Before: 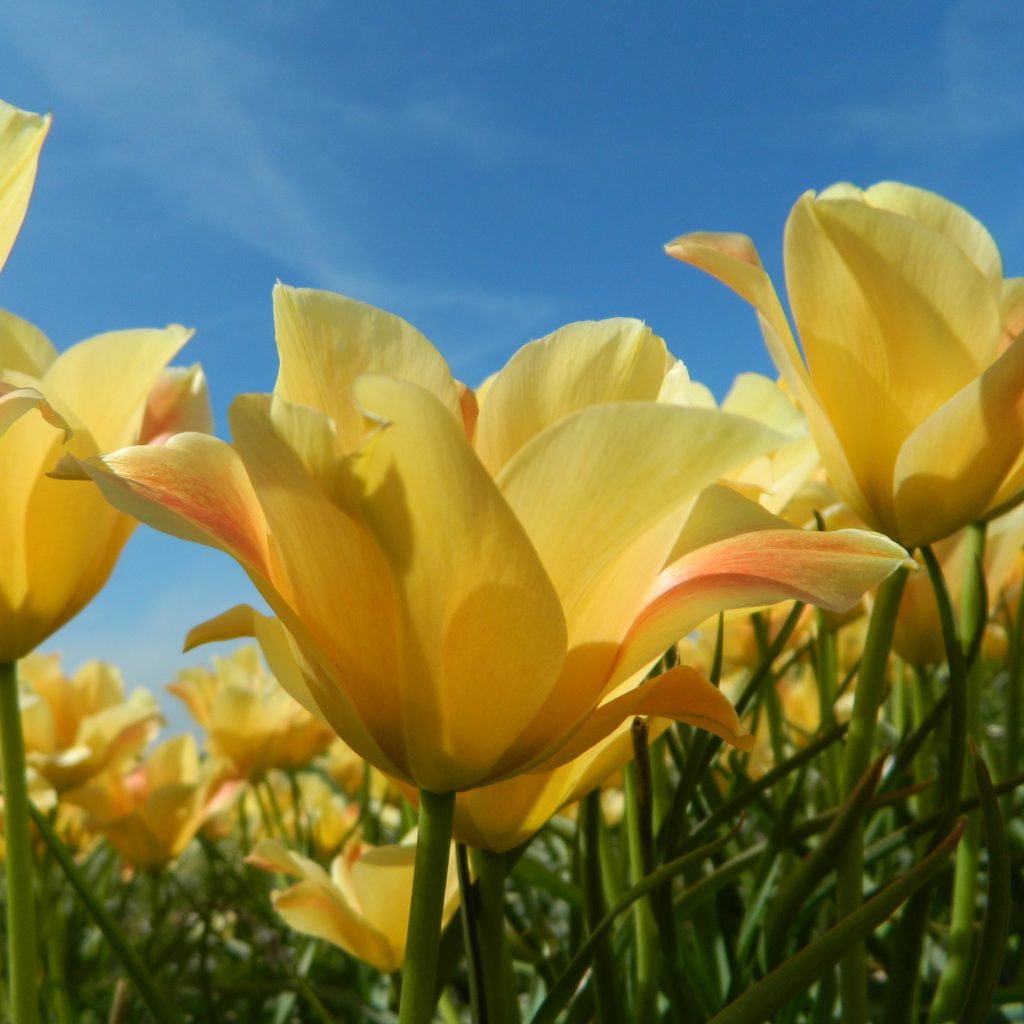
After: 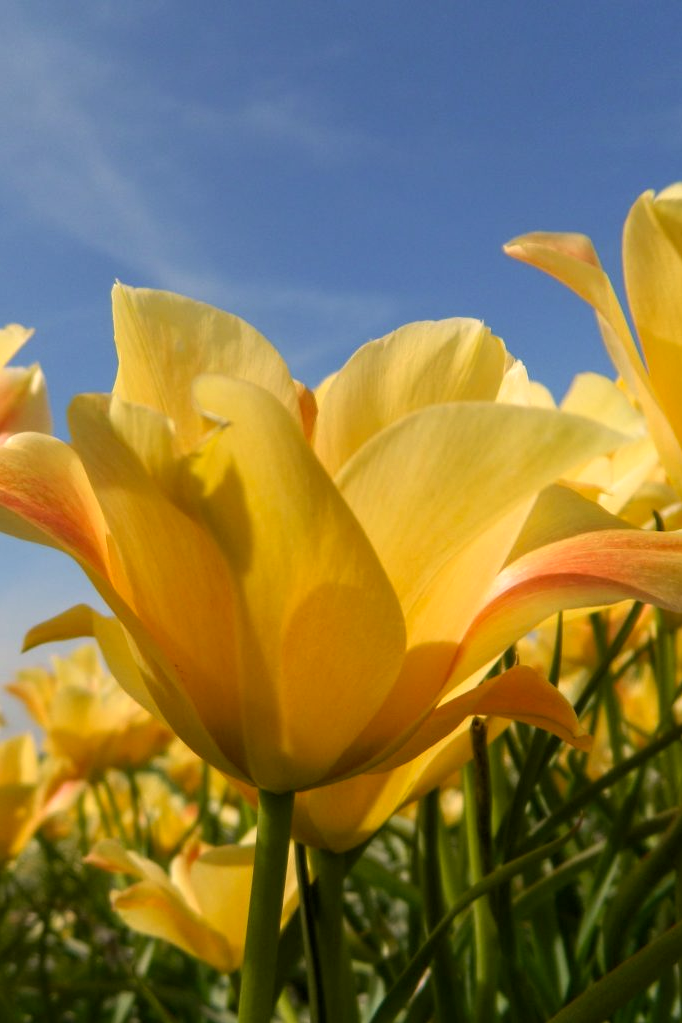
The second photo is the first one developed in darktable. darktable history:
local contrast: highlights 100%, shadows 100%, detail 120%, midtone range 0.2
color correction: highlights a* 11.96, highlights b* 11.58
crop and rotate: left 15.754%, right 17.579%
